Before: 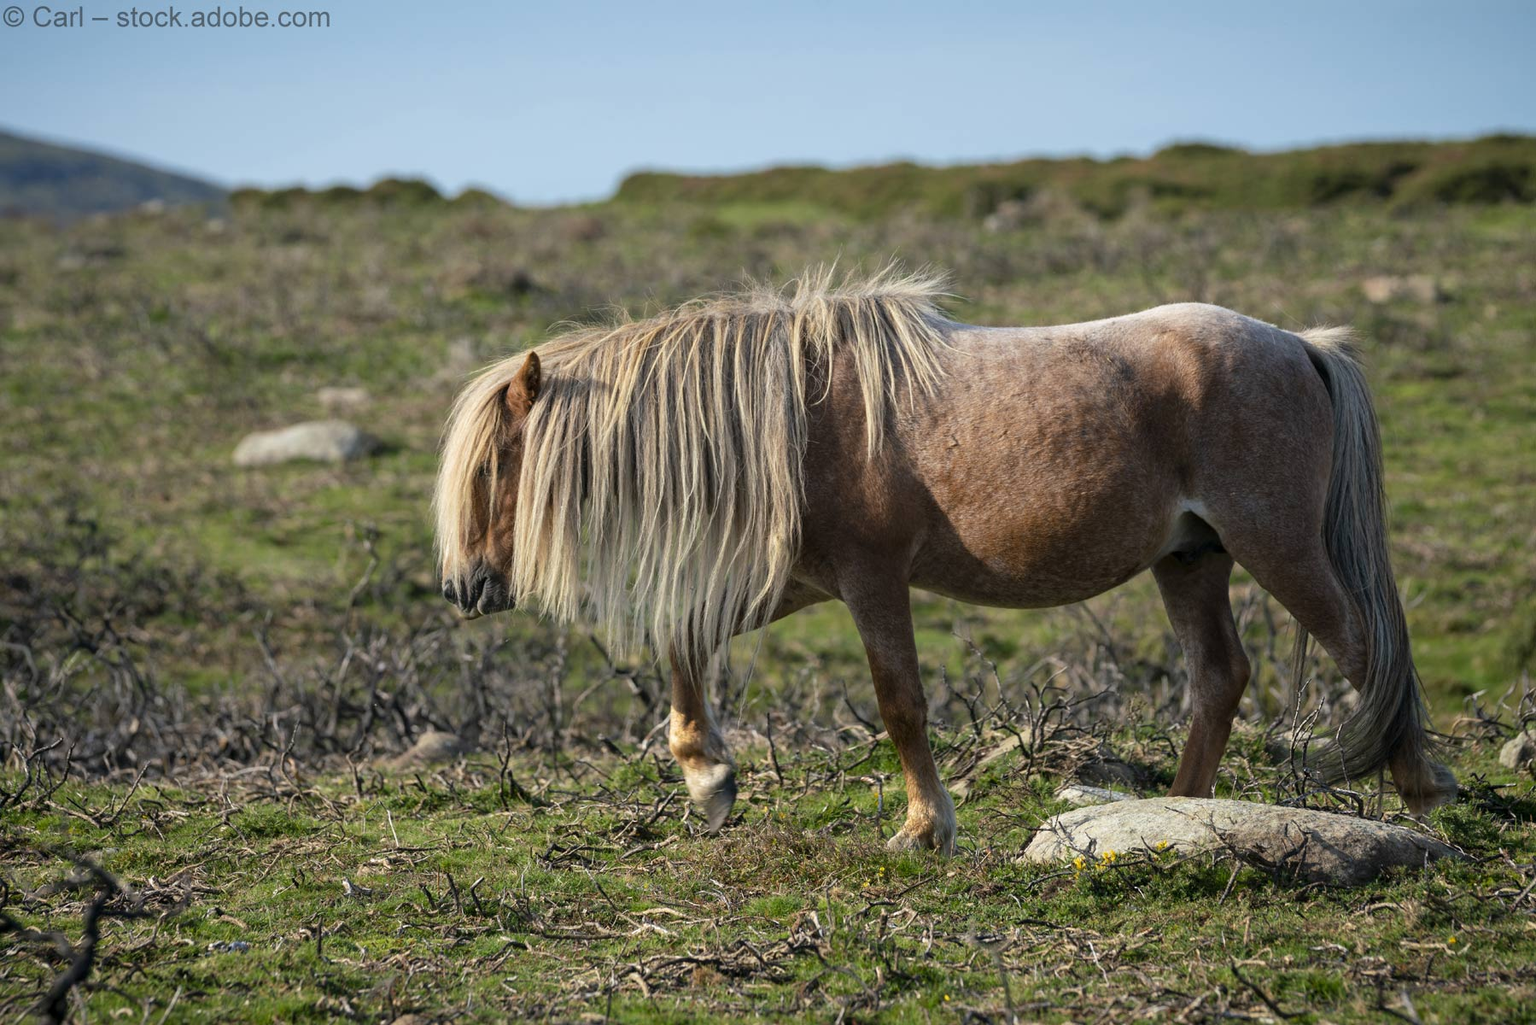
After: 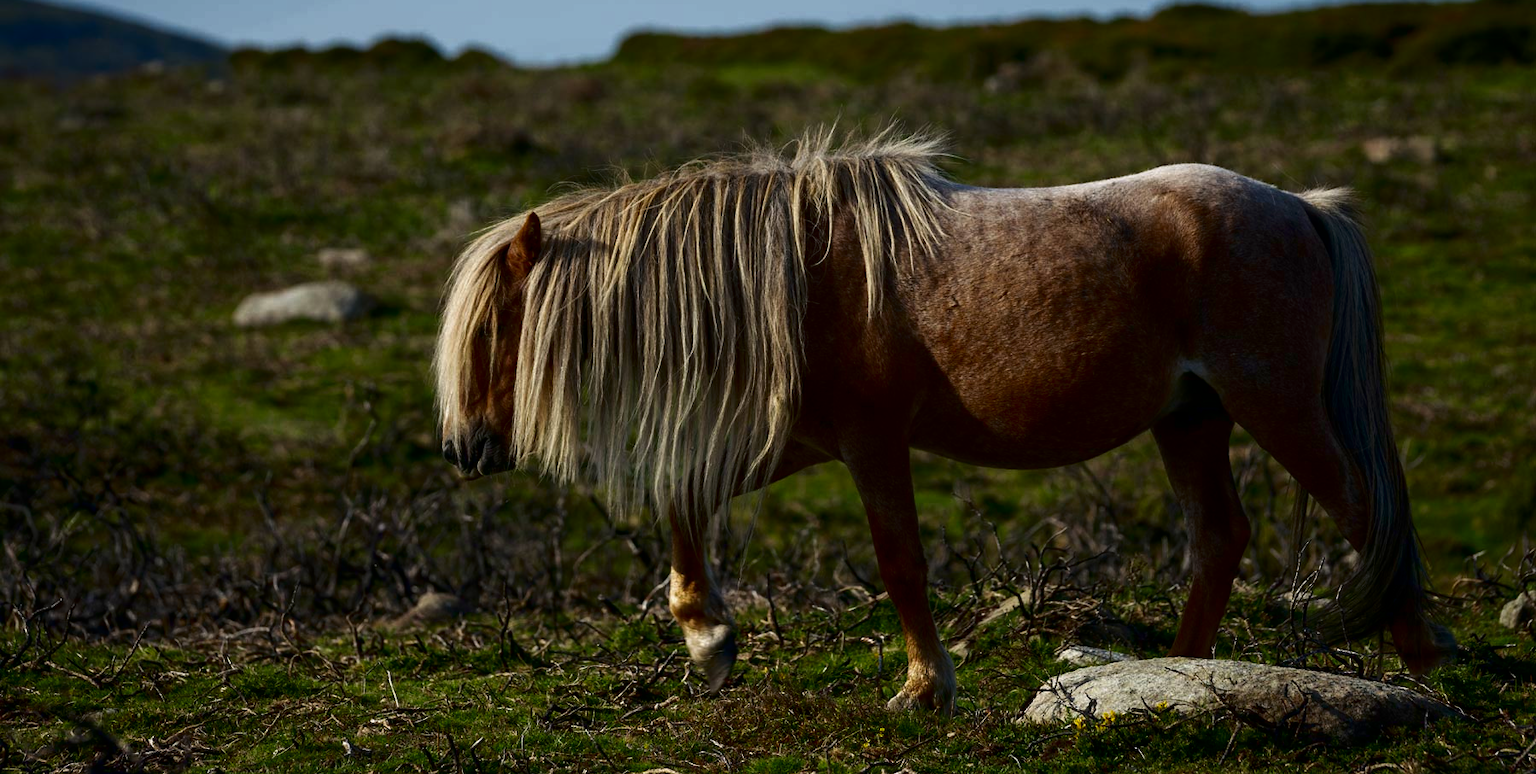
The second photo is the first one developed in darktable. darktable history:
contrast brightness saturation: contrast 0.089, brightness -0.59, saturation 0.165
crop: top 13.626%, bottom 10.762%
